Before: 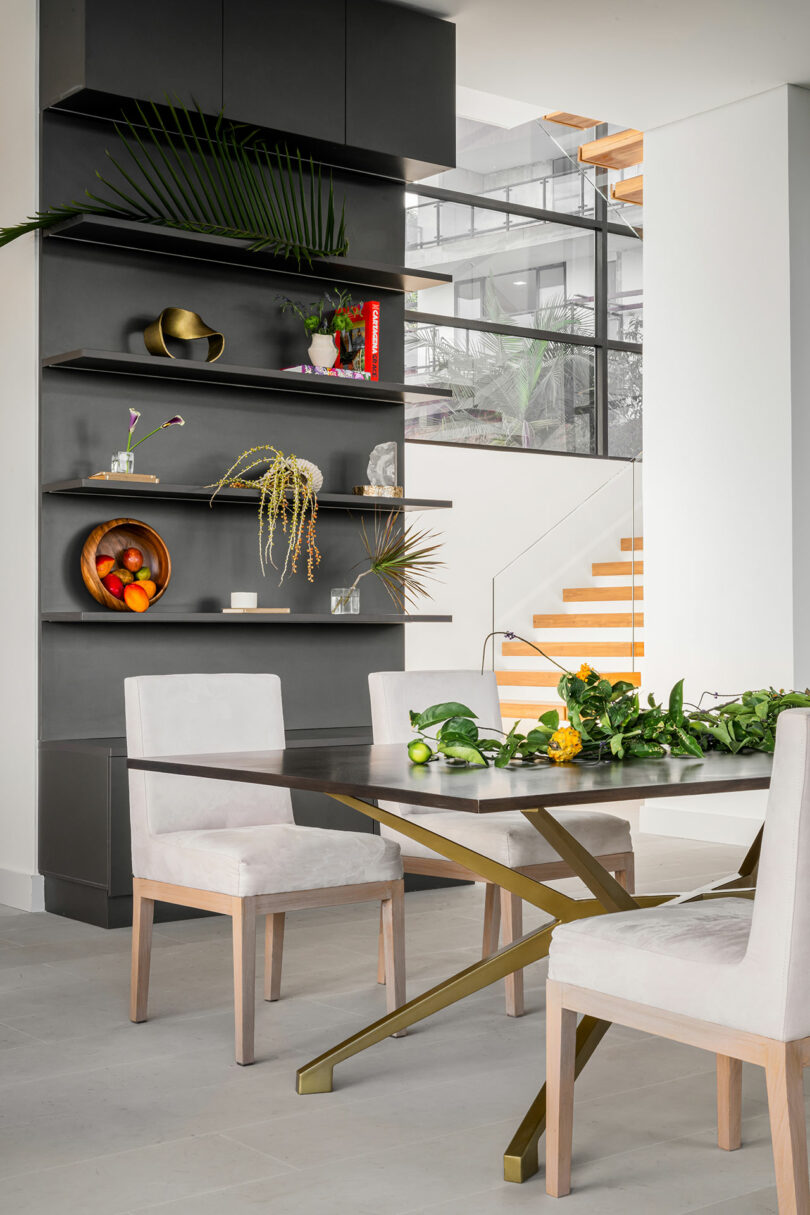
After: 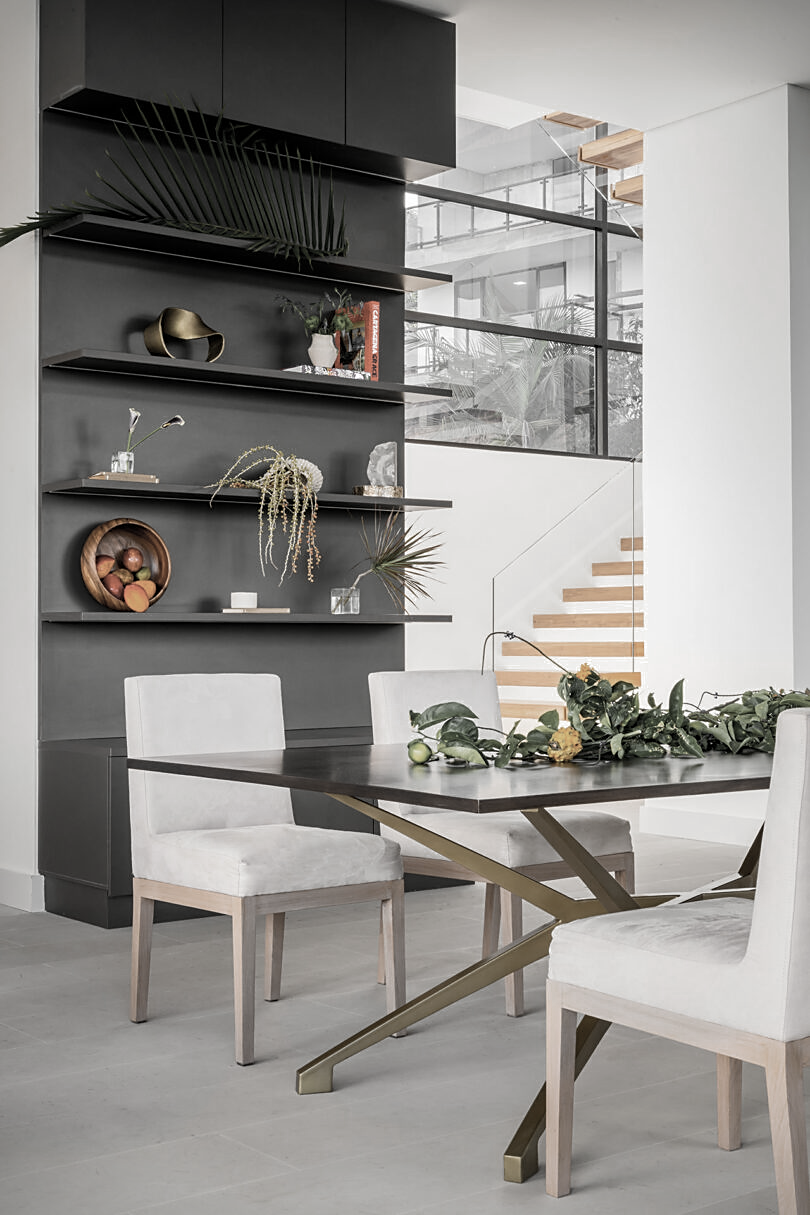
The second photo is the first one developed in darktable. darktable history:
vignetting: fall-off start 99.17%, unbound false
sharpen: radius 1.865, amount 0.406, threshold 1.493
color zones: curves: ch0 [(0, 0.613) (0.01, 0.613) (0.245, 0.448) (0.498, 0.529) (0.642, 0.665) (0.879, 0.777) (0.99, 0.613)]; ch1 [(0, 0.035) (0.121, 0.189) (0.259, 0.197) (0.415, 0.061) (0.589, 0.022) (0.732, 0.022) (0.857, 0.026) (0.991, 0.053)]
